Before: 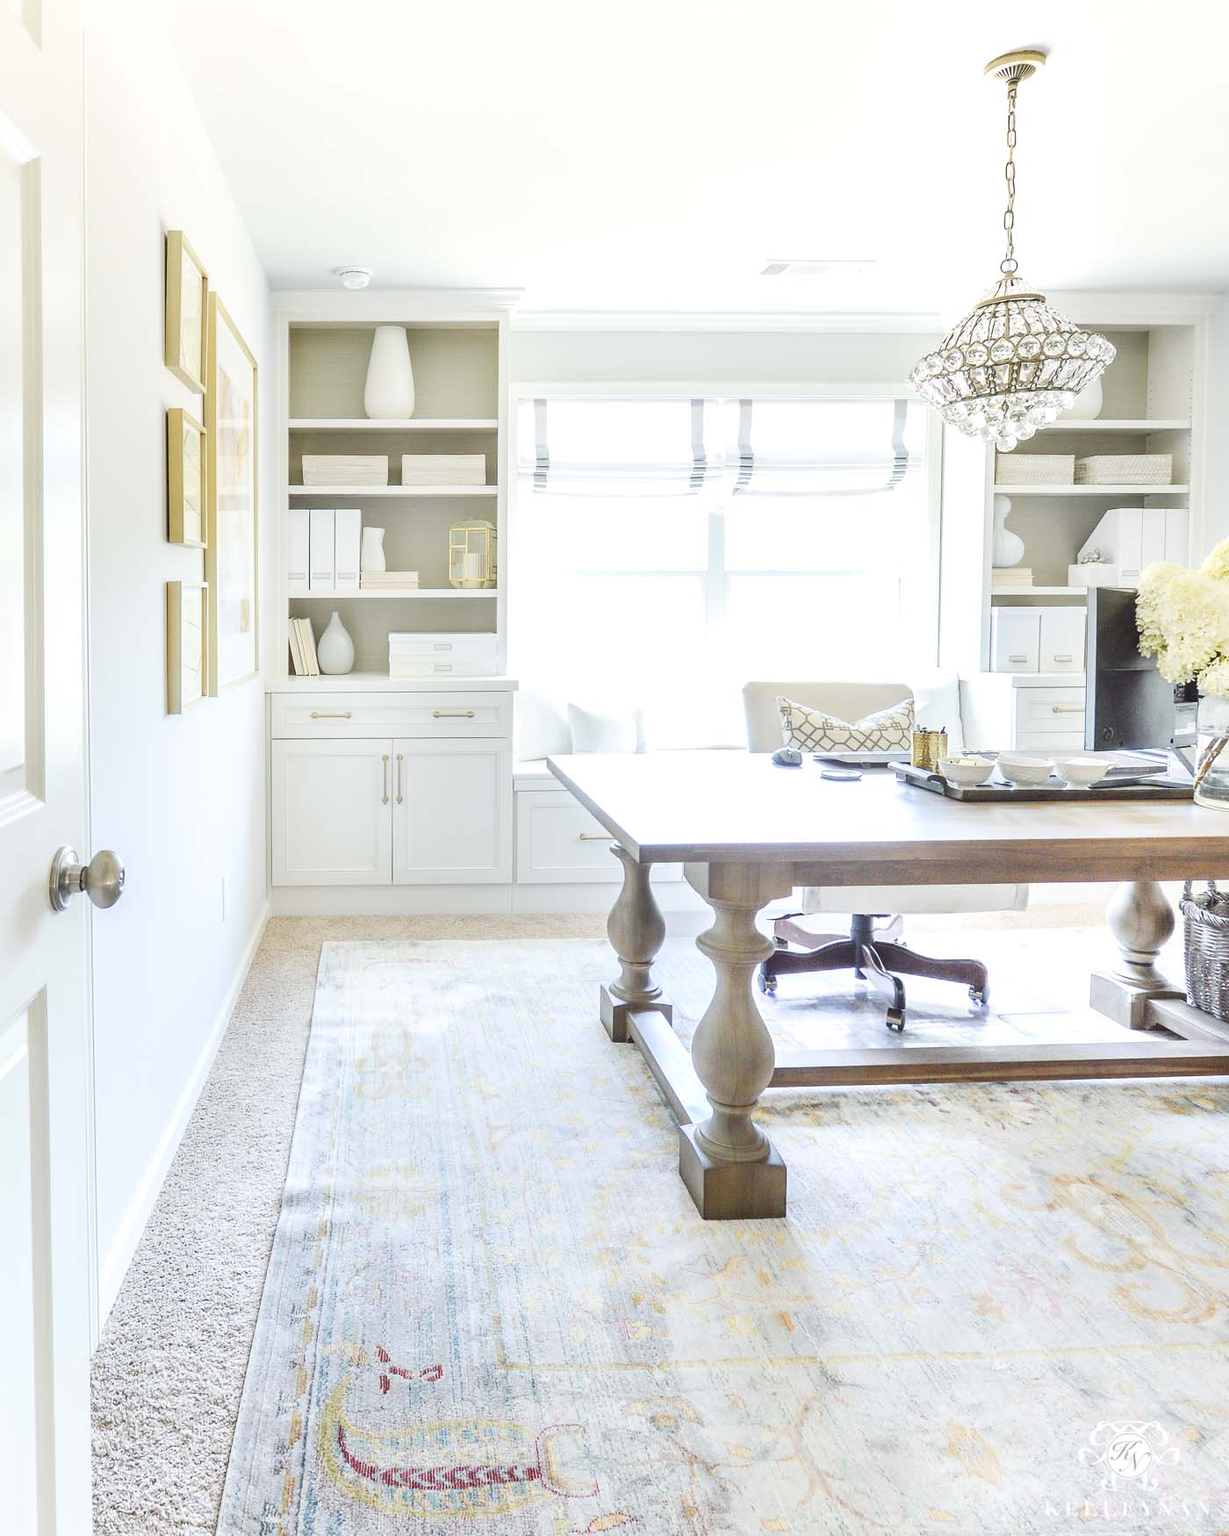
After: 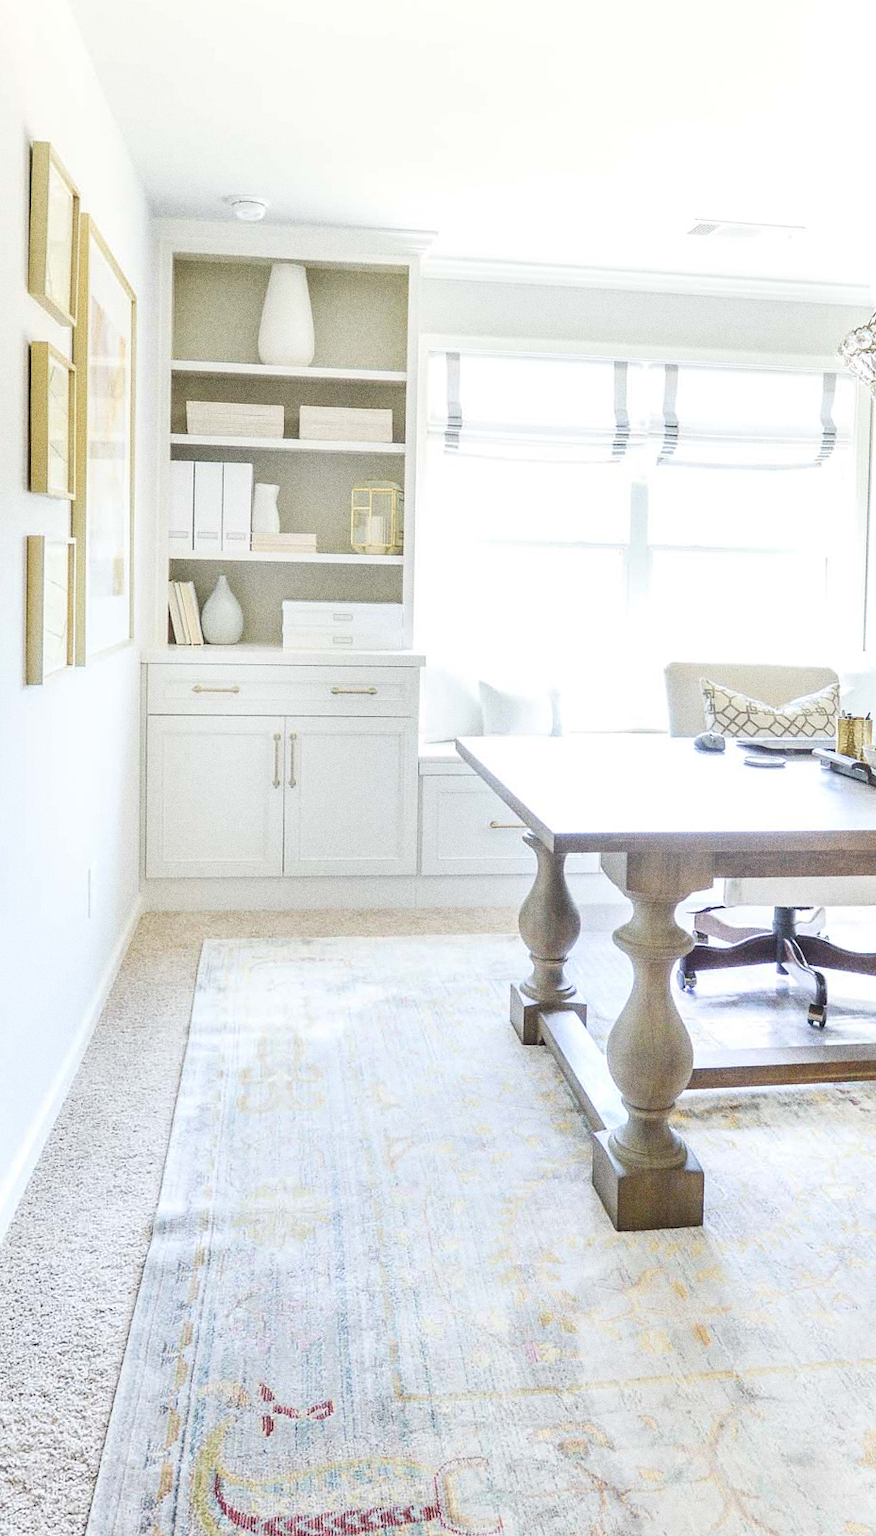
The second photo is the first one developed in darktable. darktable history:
crop and rotate: left 13.409%, right 19.924%
tone equalizer: on, module defaults
grain: coarseness 0.09 ISO, strength 40%
rotate and perspective: rotation 0.679°, lens shift (horizontal) 0.136, crop left 0.009, crop right 0.991, crop top 0.078, crop bottom 0.95
